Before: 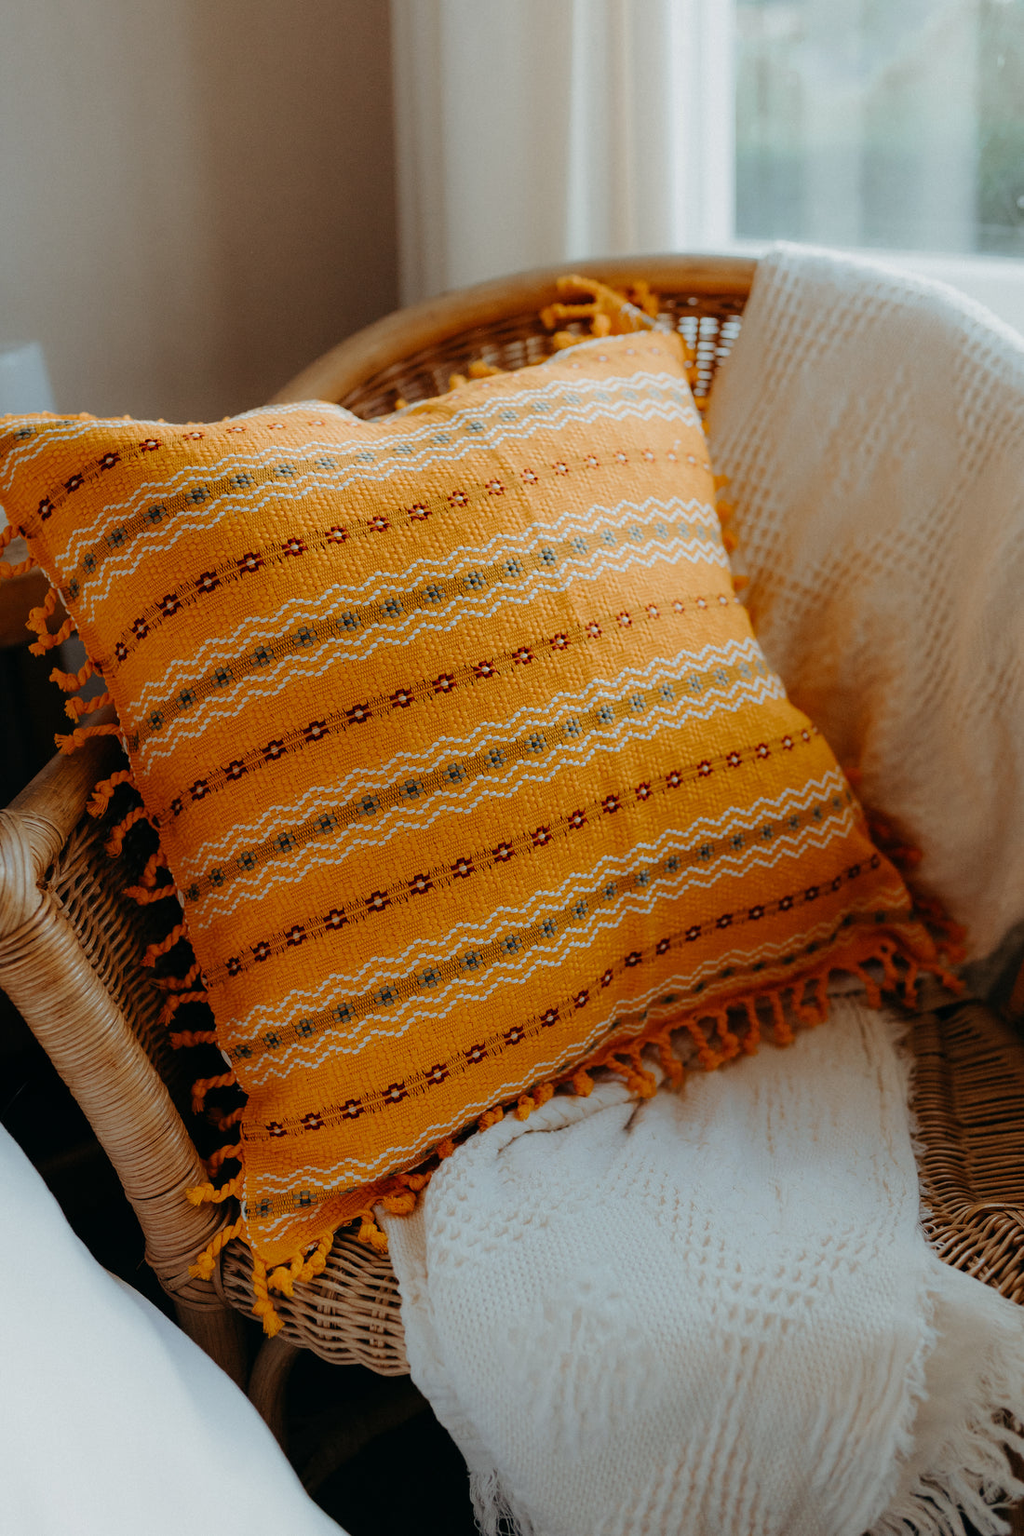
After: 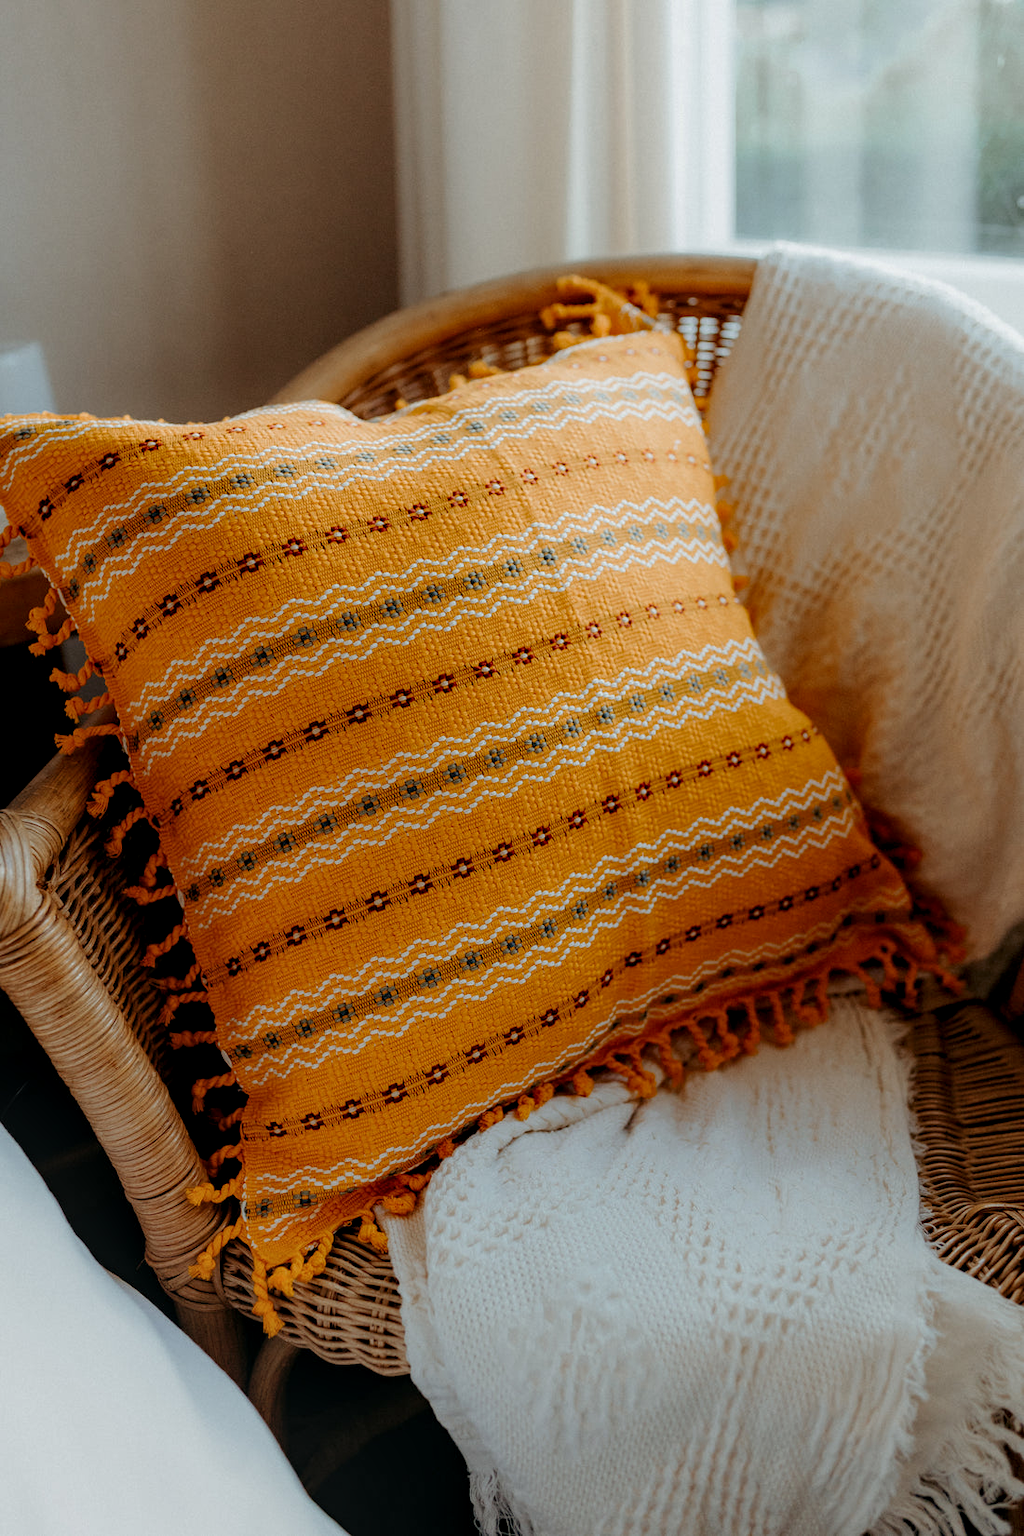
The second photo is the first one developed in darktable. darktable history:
local contrast: on, module defaults
exposure: black level correction 0.001, compensate highlight preservation false
